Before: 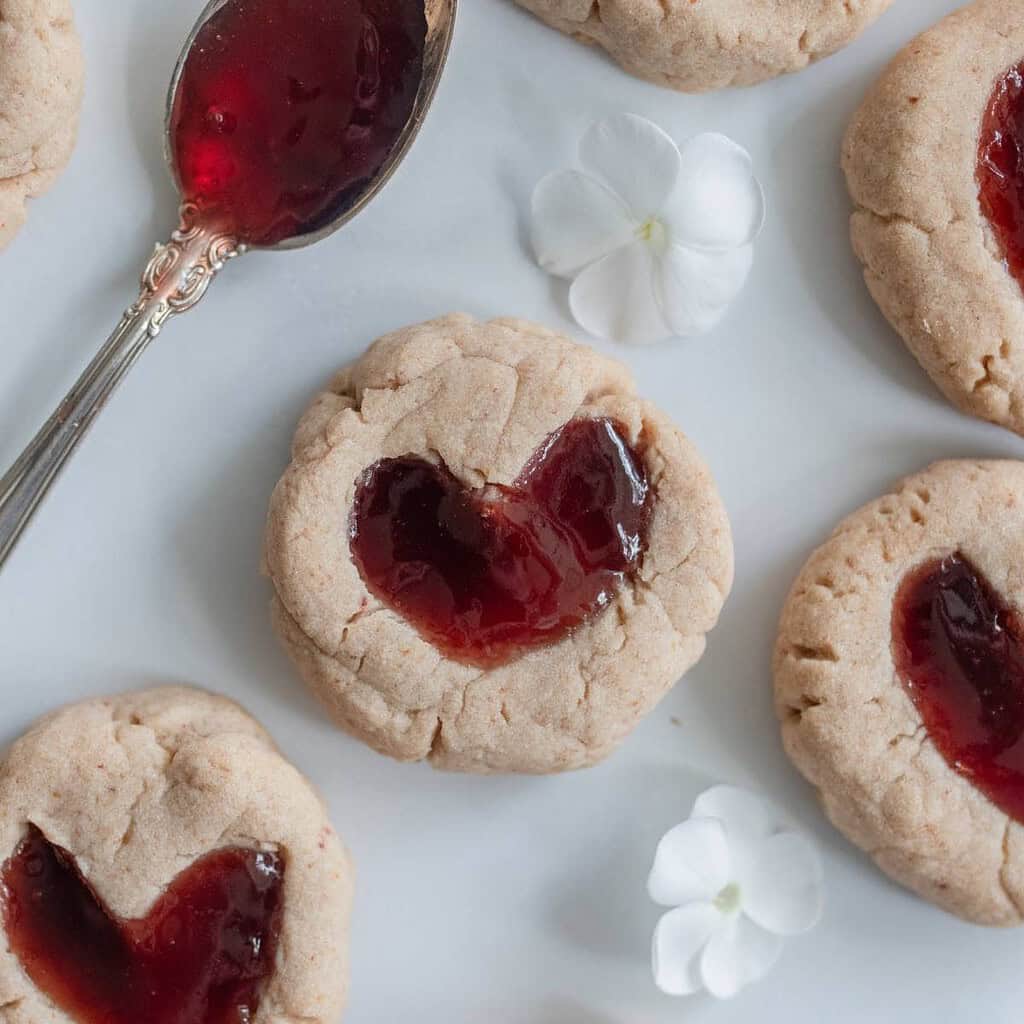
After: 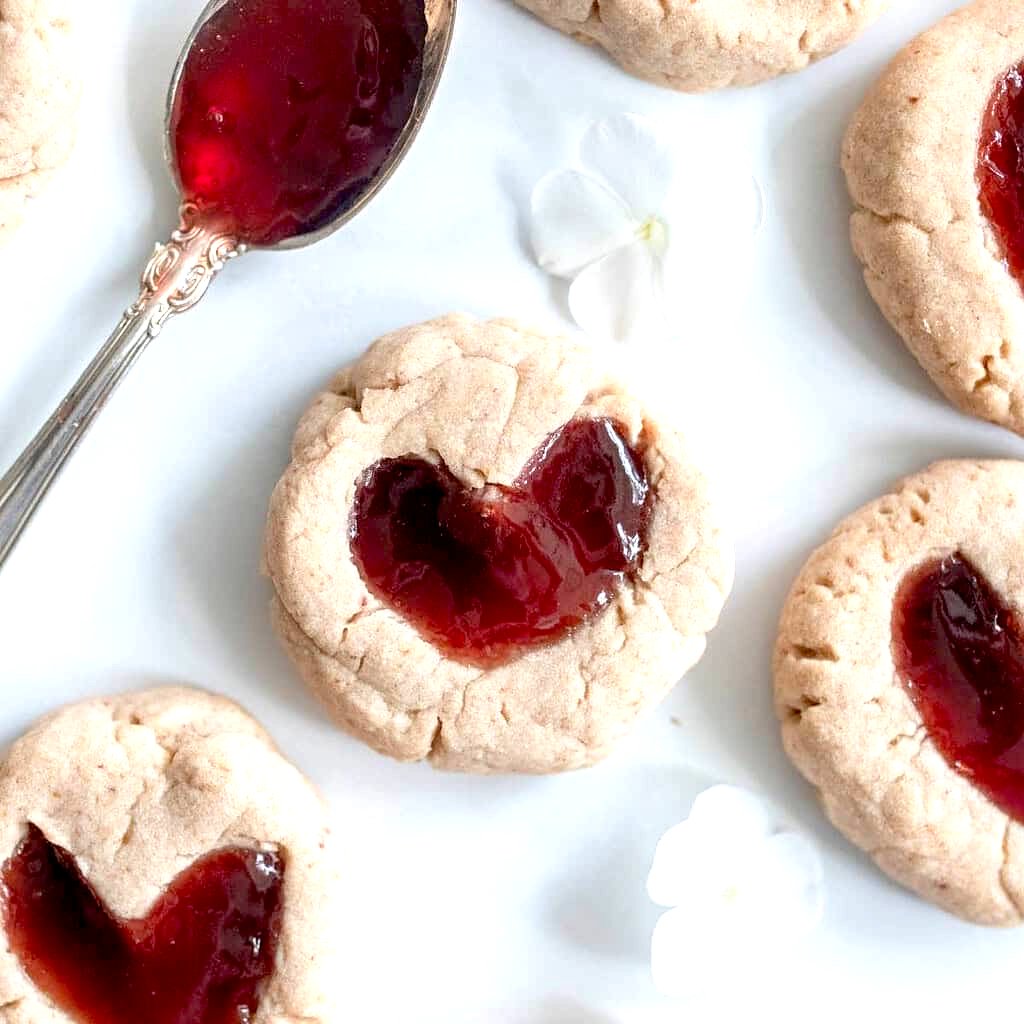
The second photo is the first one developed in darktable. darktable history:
exposure: black level correction 0.008, exposure 0.989 EV, compensate highlight preservation false
